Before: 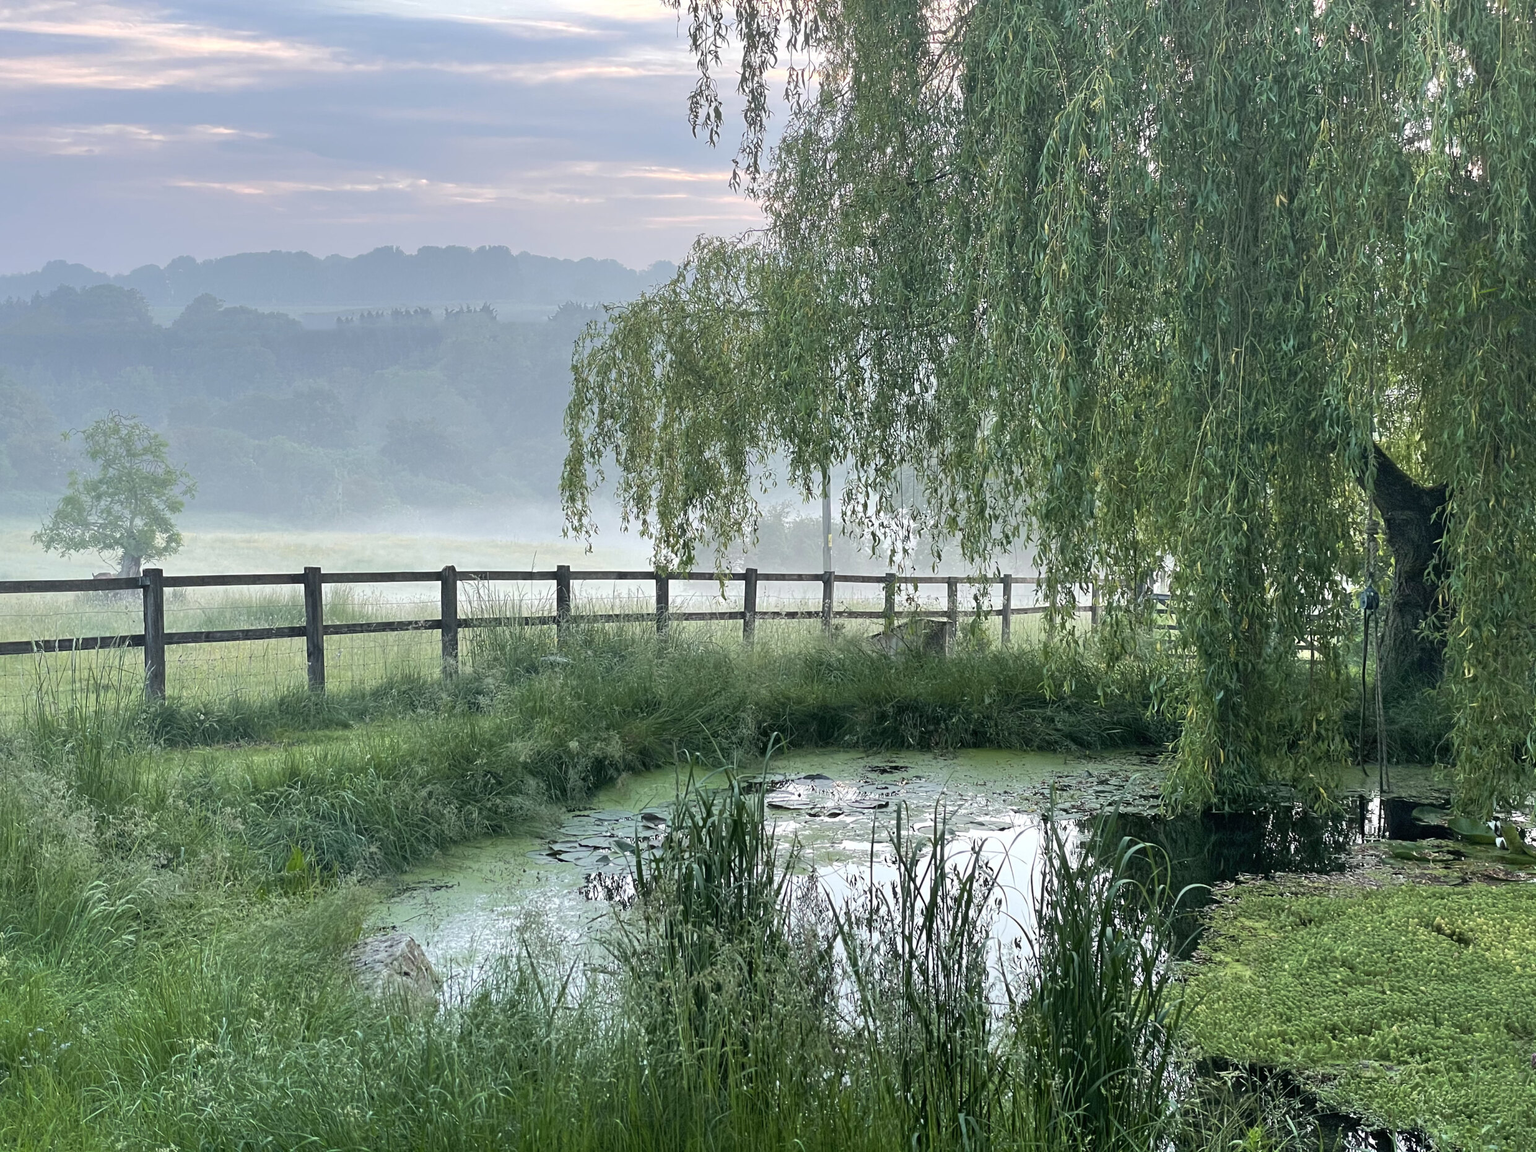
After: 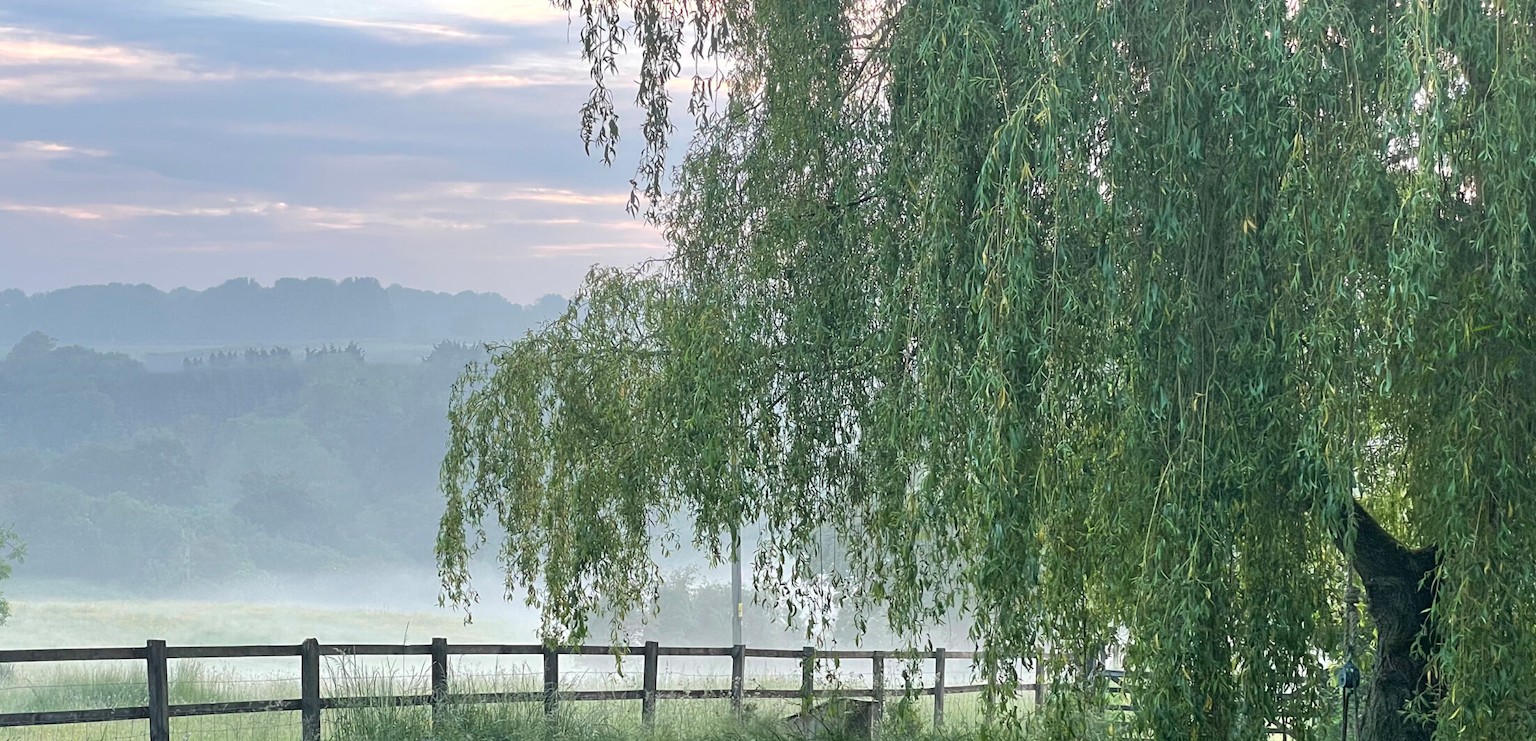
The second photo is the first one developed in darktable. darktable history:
crop and rotate: left 11.356%, bottom 42.921%
